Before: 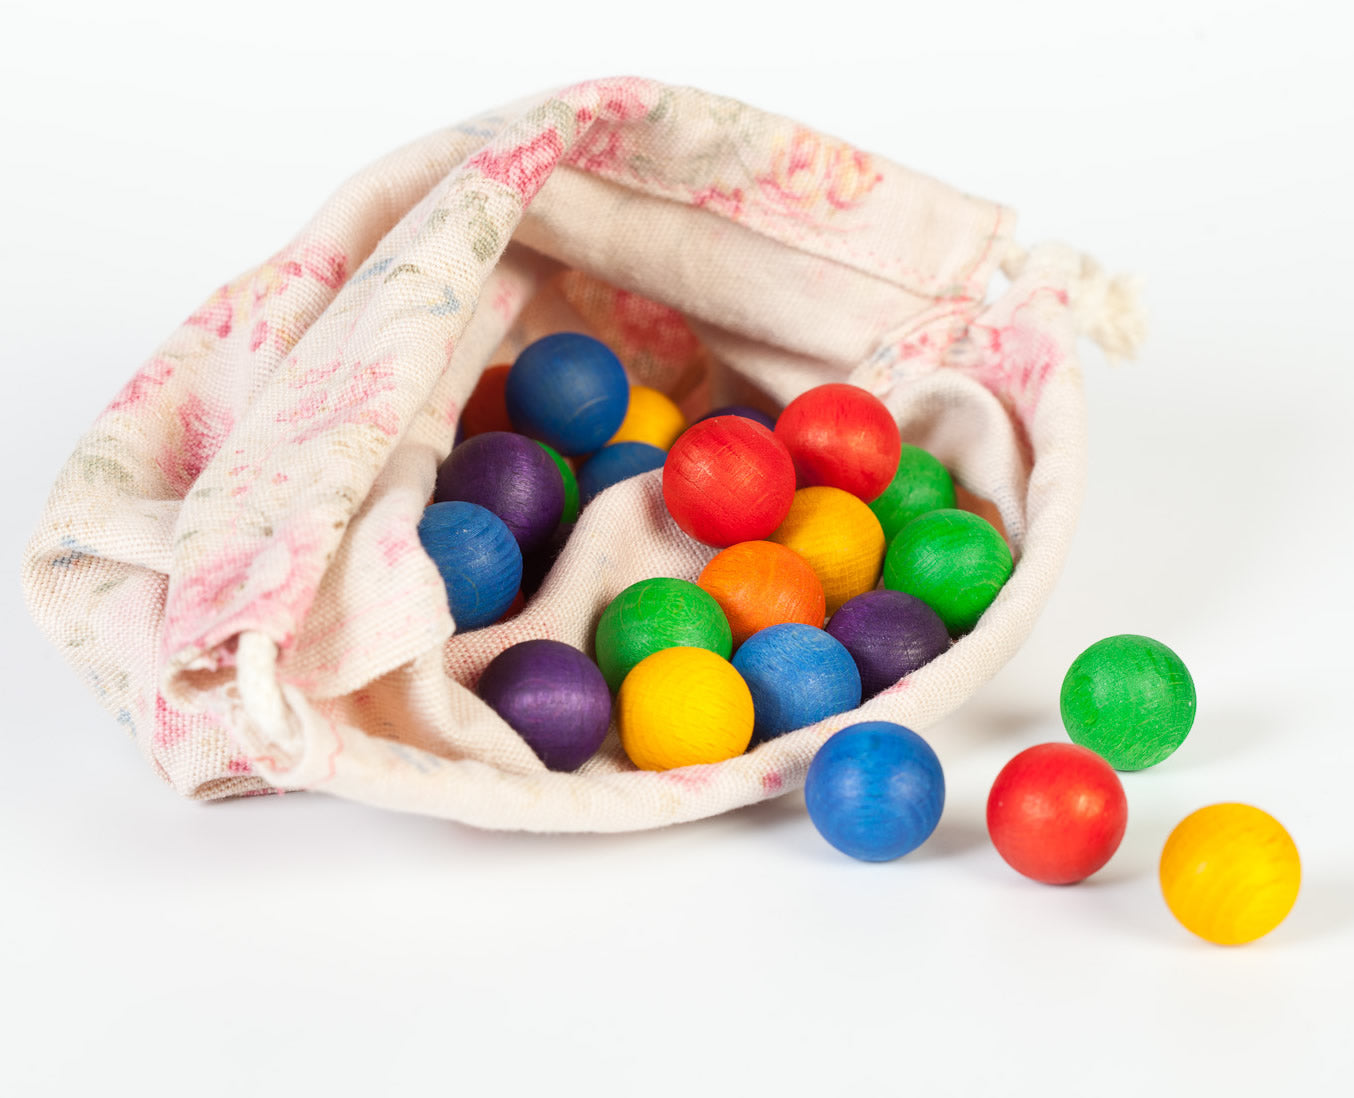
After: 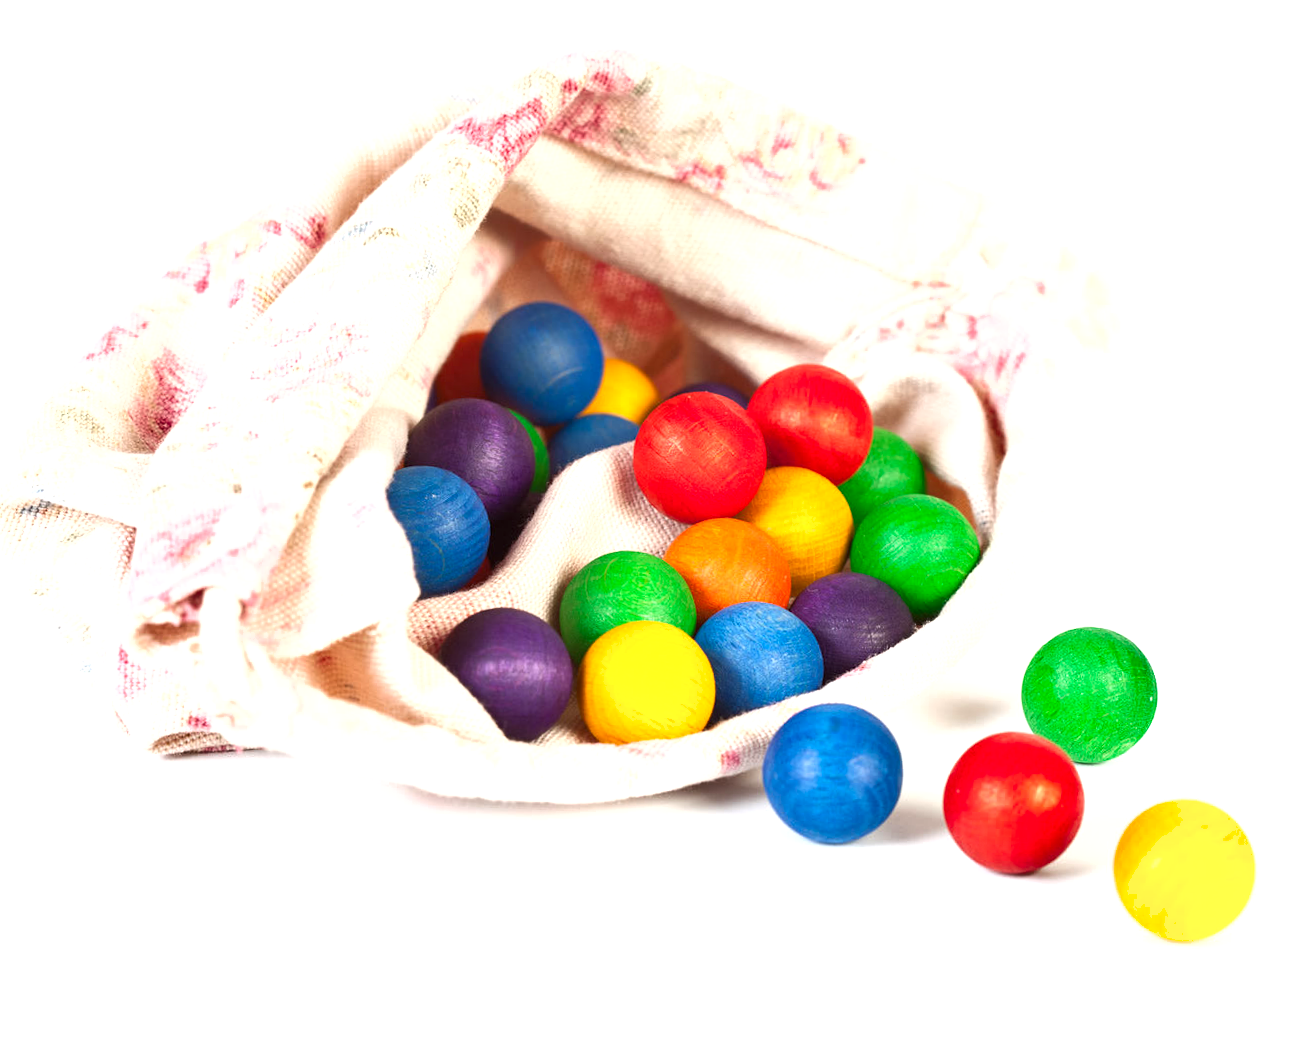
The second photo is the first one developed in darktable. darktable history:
shadows and highlights: shadows 35.4, highlights -34.83, soften with gaussian
crop and rotate: angle -2.37°
exposure: black level correction 0, exposure 0.702 EV, compensate highlight preservation false
